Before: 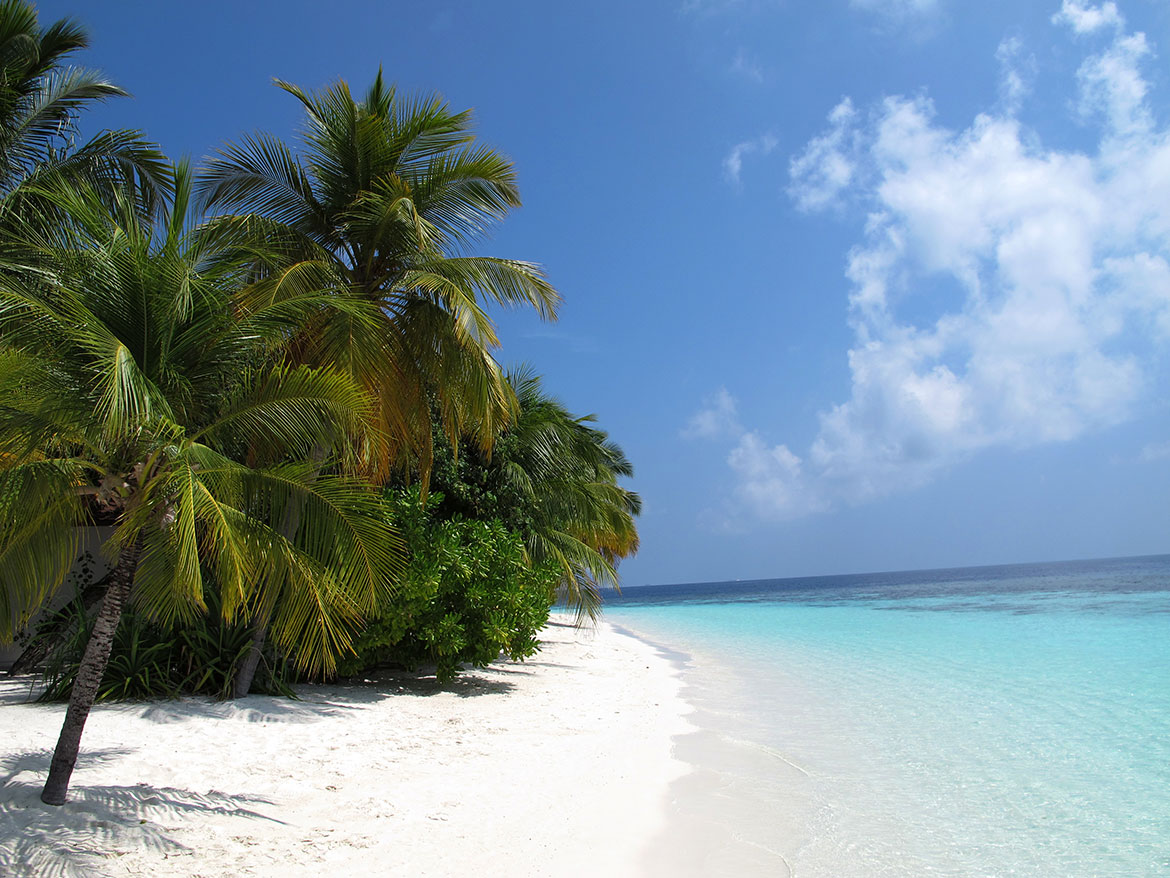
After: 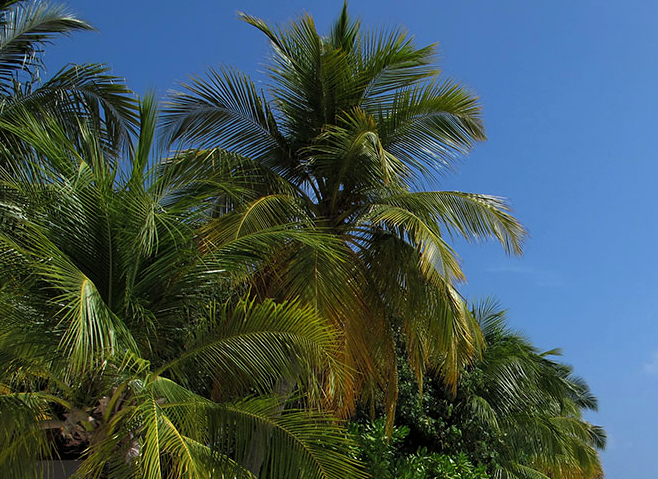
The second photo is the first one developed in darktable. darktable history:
crop and rotate: left 3.047%, top 7.597%, right 40.711%, bottom 37.791%
levels: levels [0.016, 0.492, 0.969]
